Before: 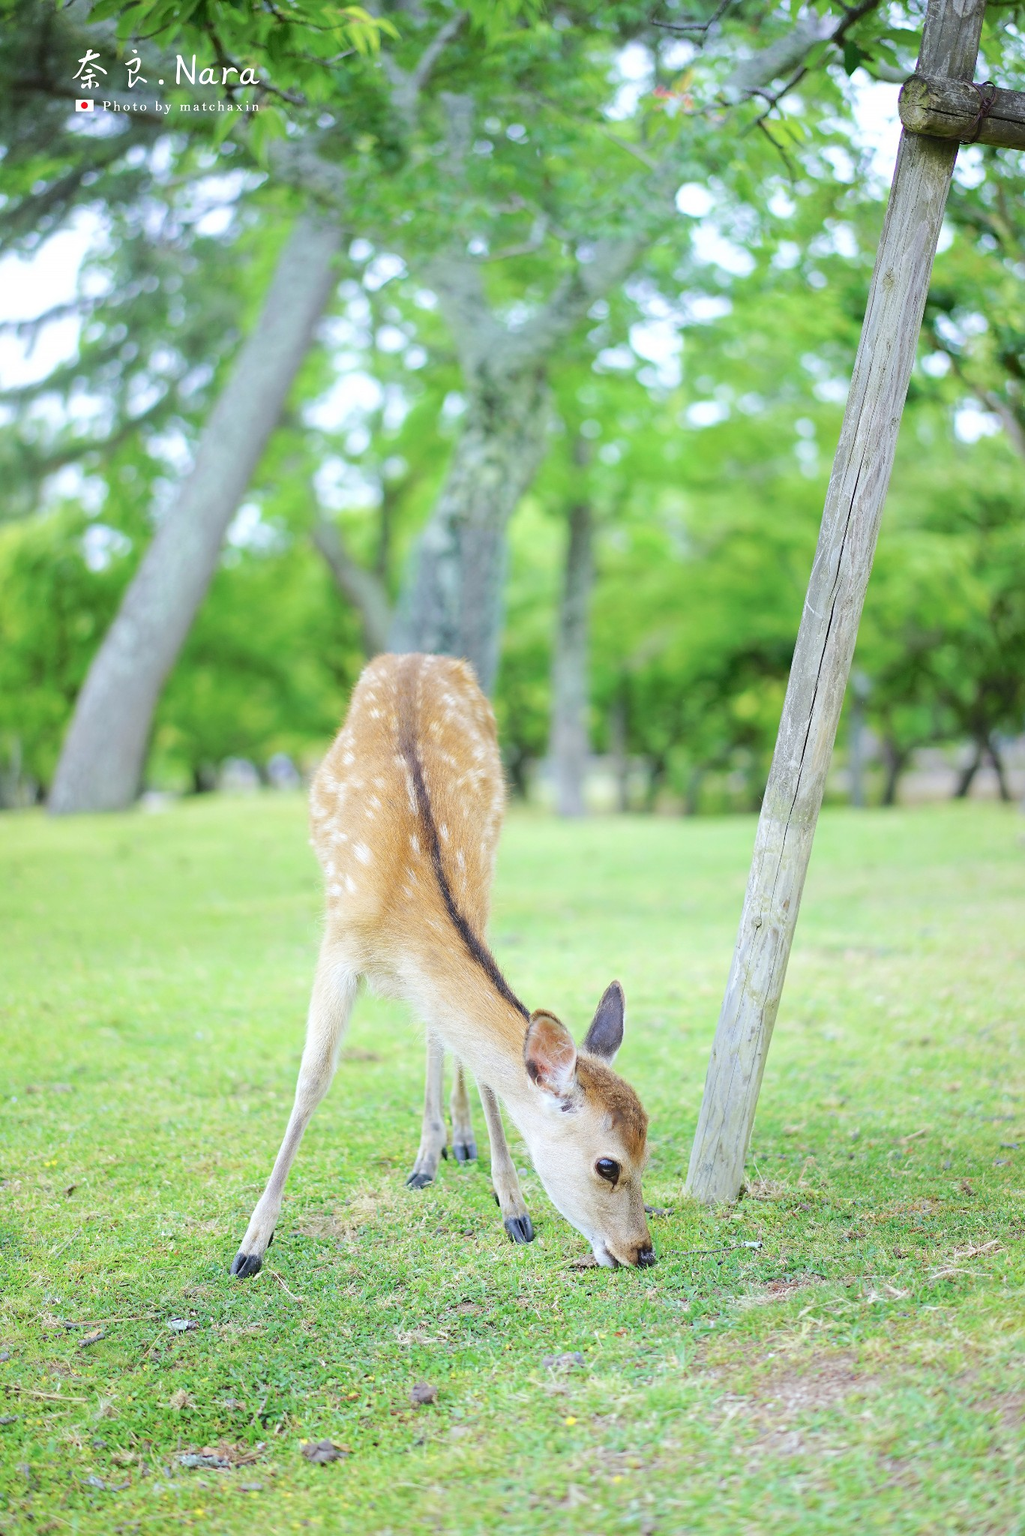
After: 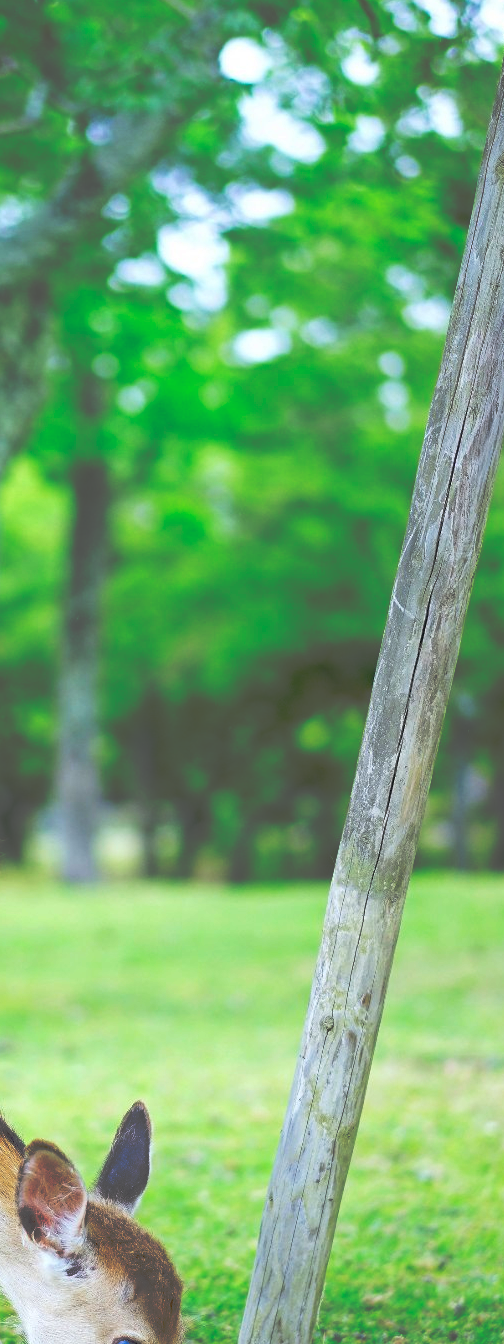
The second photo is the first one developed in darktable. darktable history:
crop and rotate: left 49.936%, top 10.094%, right 13.136%, bottom 24.256%
tone curve: curves: ch0 [(0, 0) (0.003, 0.032) (0.53, 0.368) (0.901, 0.866) (1, 1)], preserve colors none
